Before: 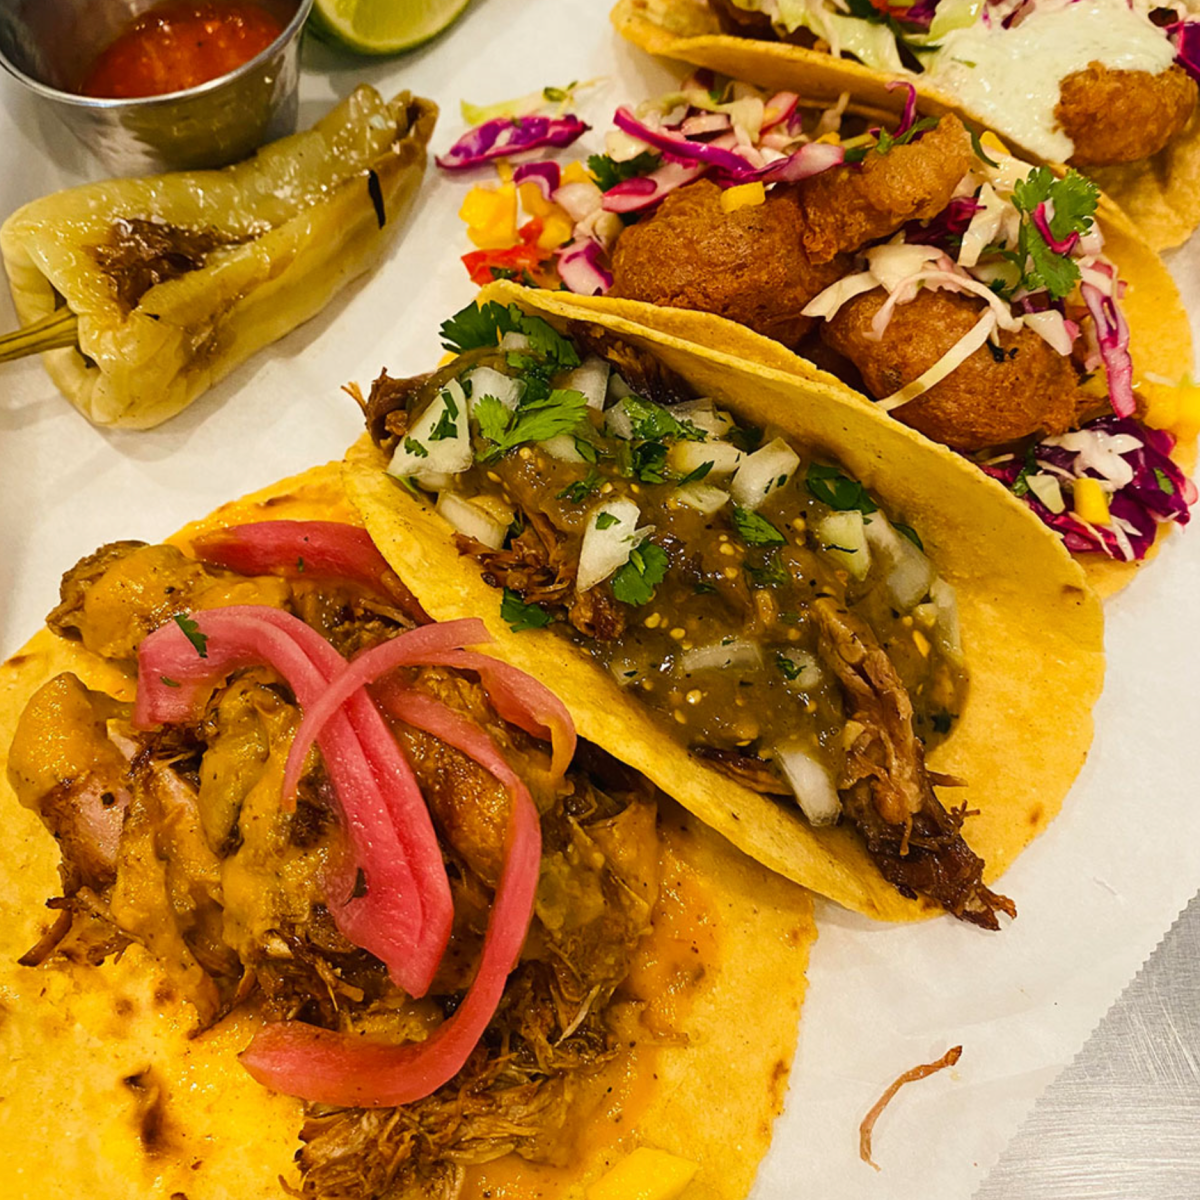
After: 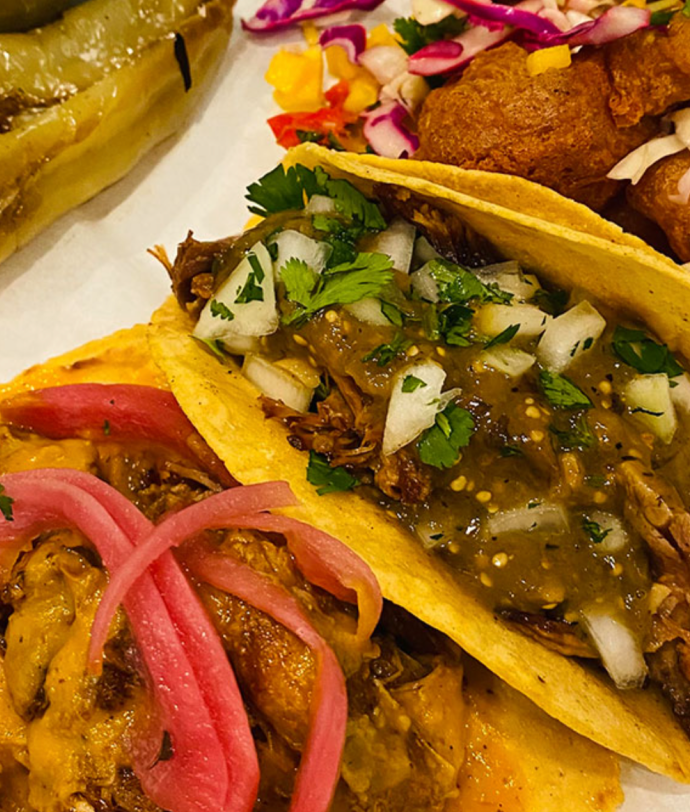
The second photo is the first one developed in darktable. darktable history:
crop: left 16.189%, top 11.476%, right 26.238%, bottom 20.812%
